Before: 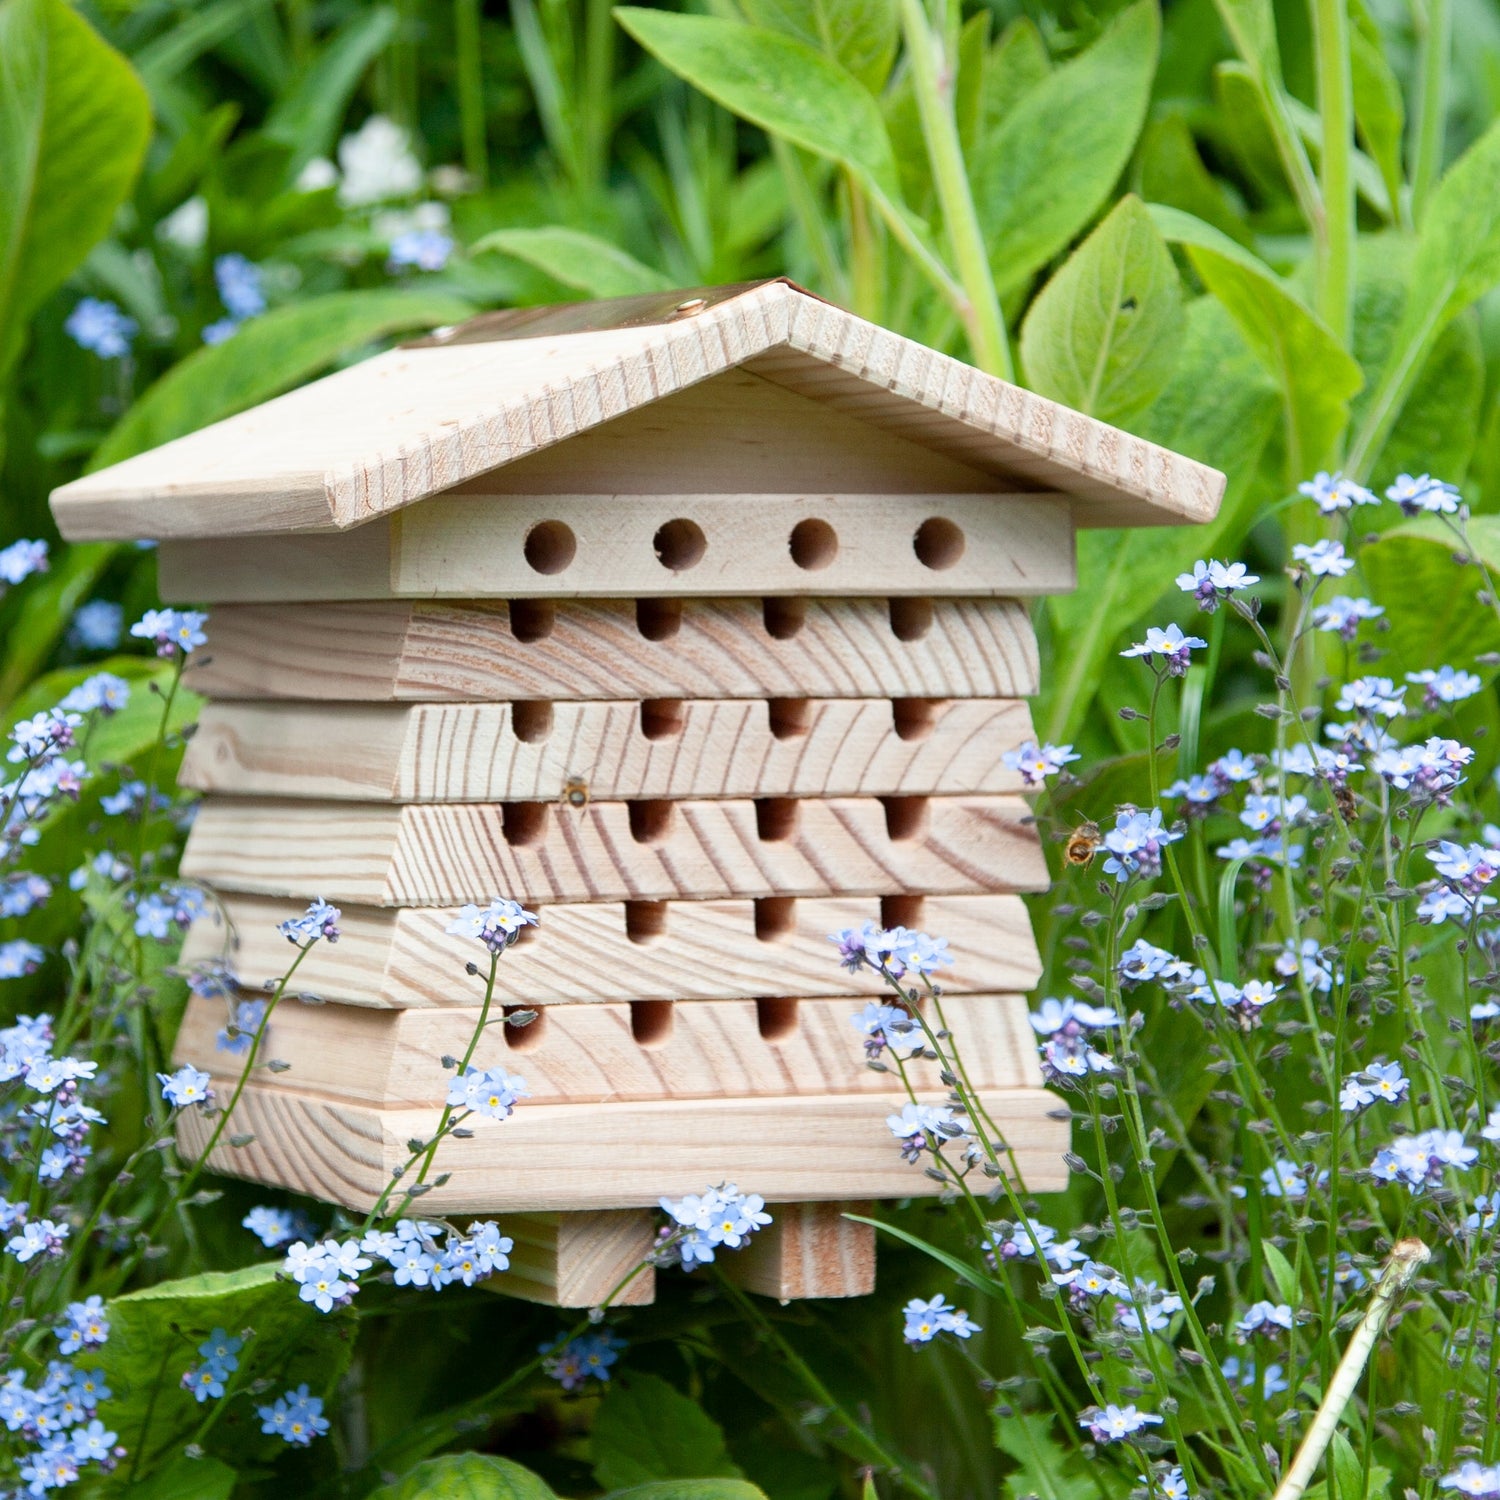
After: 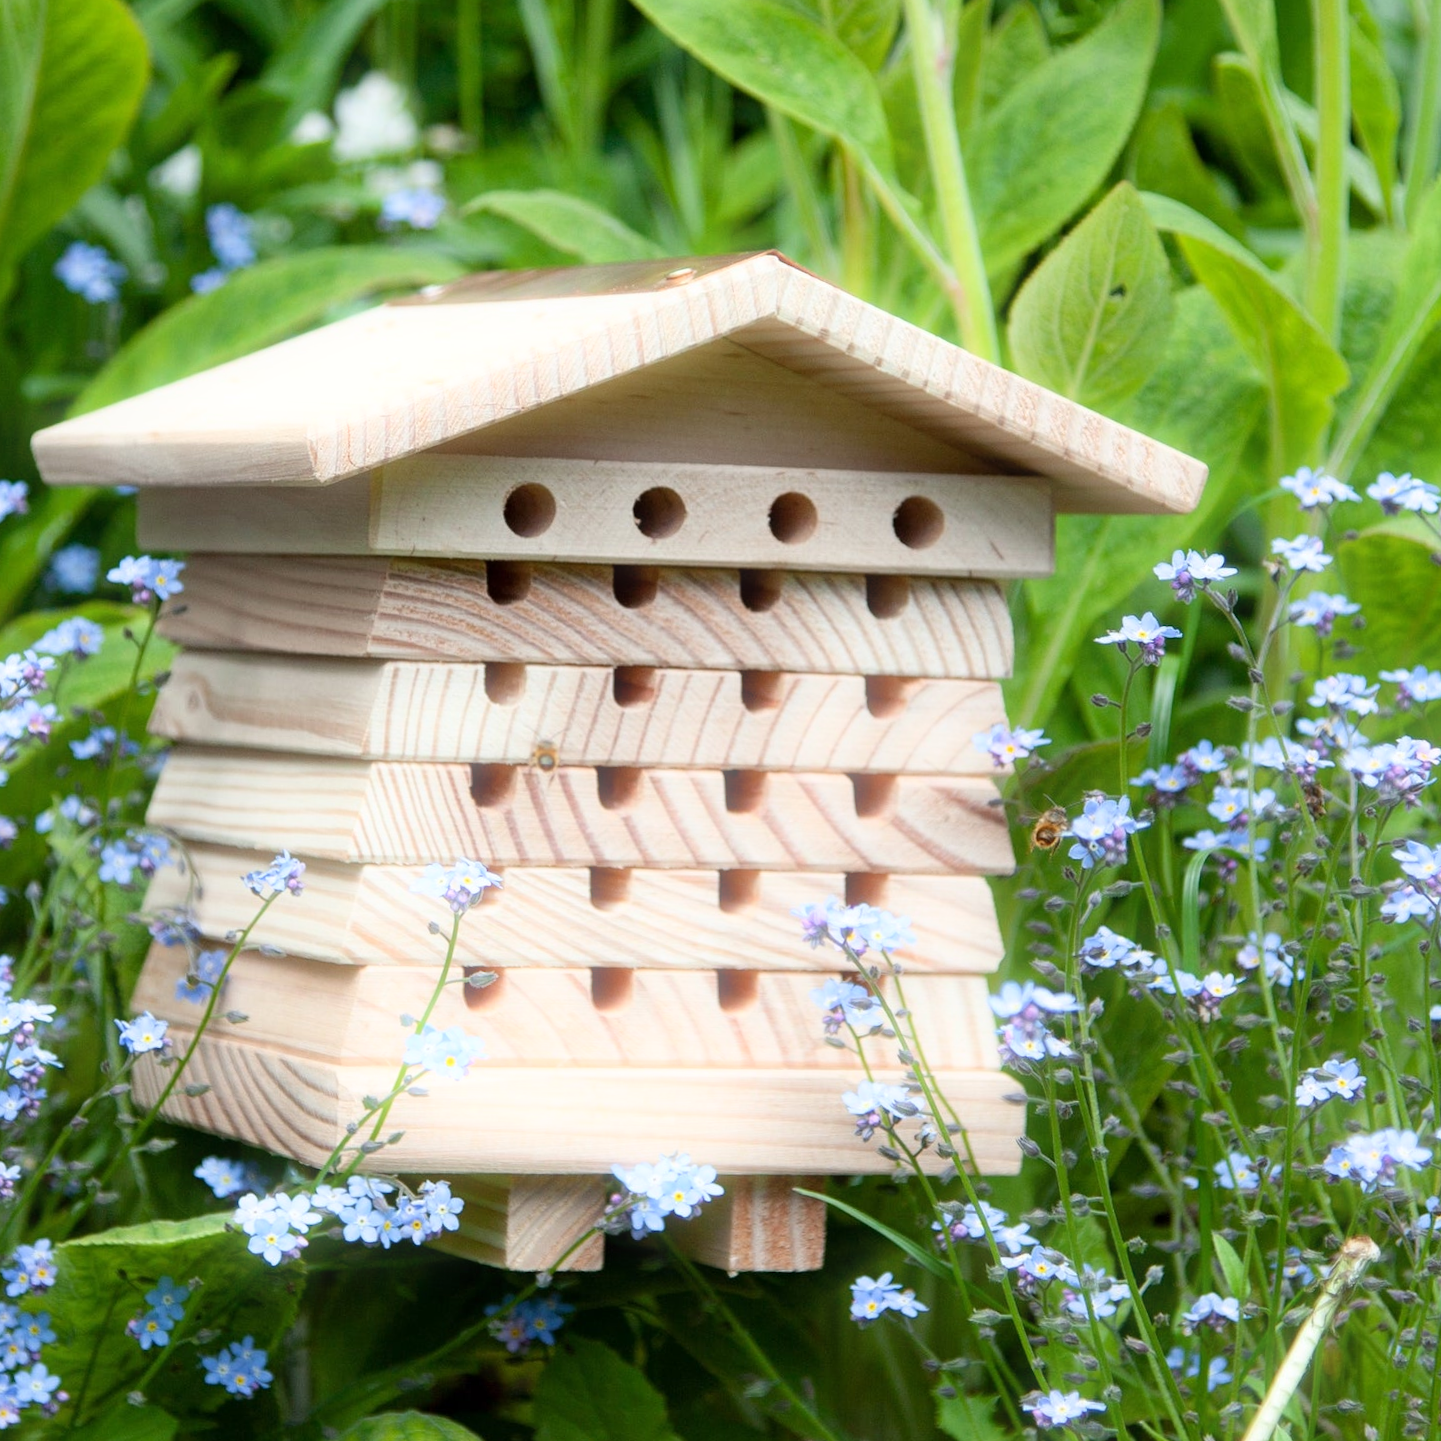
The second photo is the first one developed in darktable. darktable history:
bloom: size 5%, threshold 95%, strength 15%
crop and rotate: angle -2.38°
